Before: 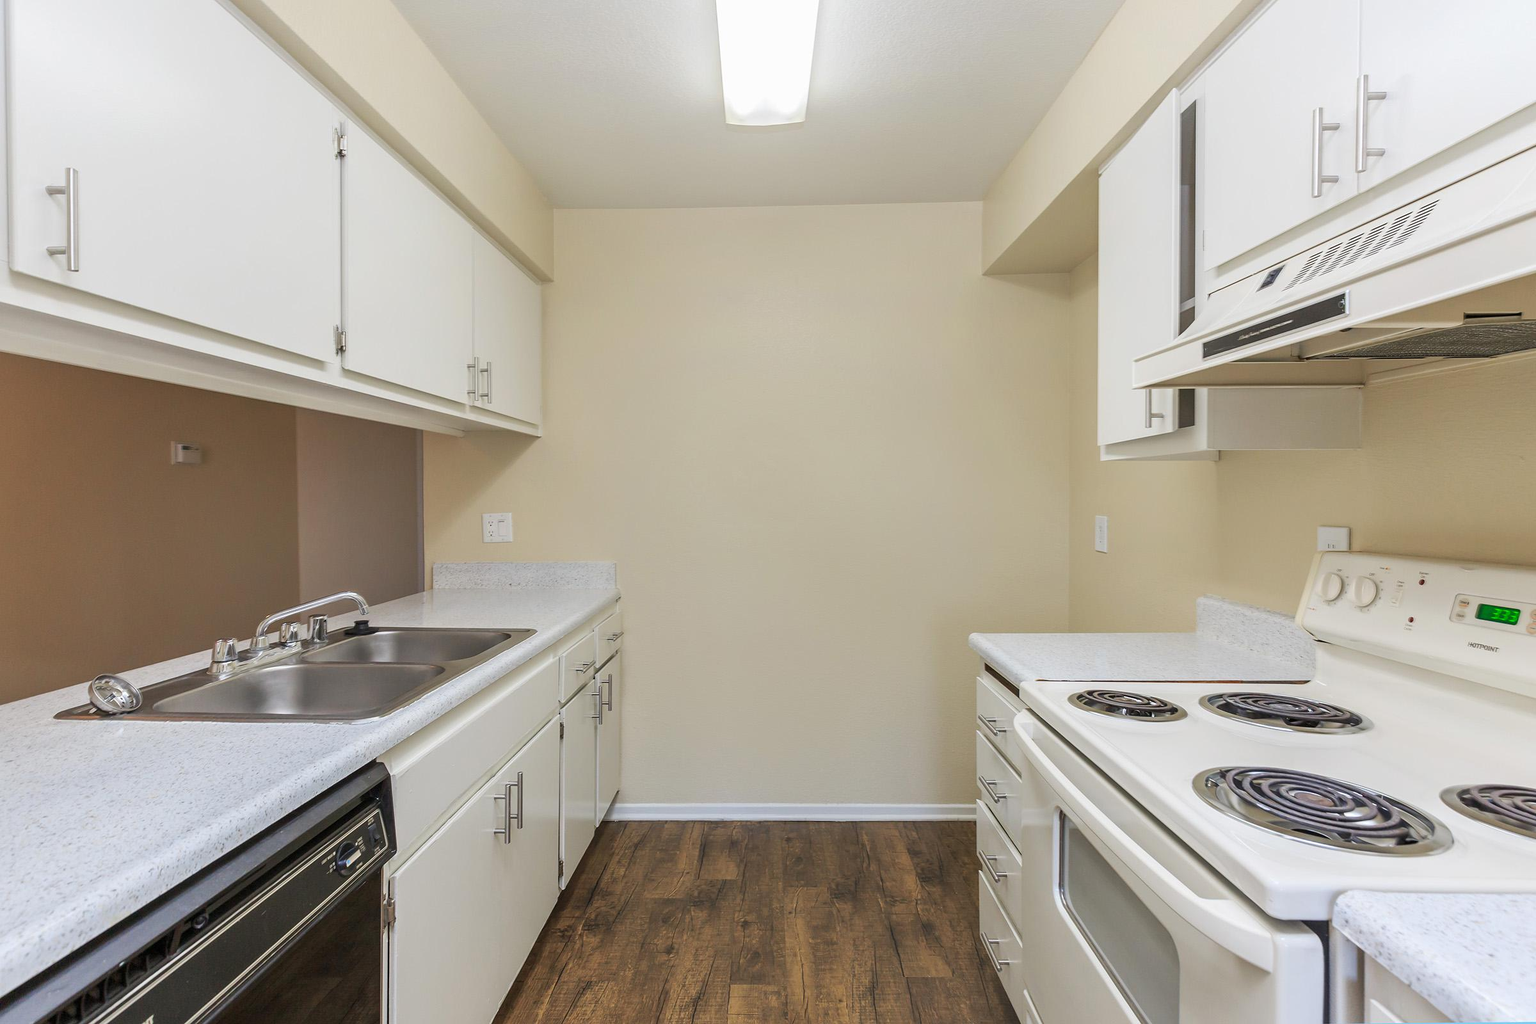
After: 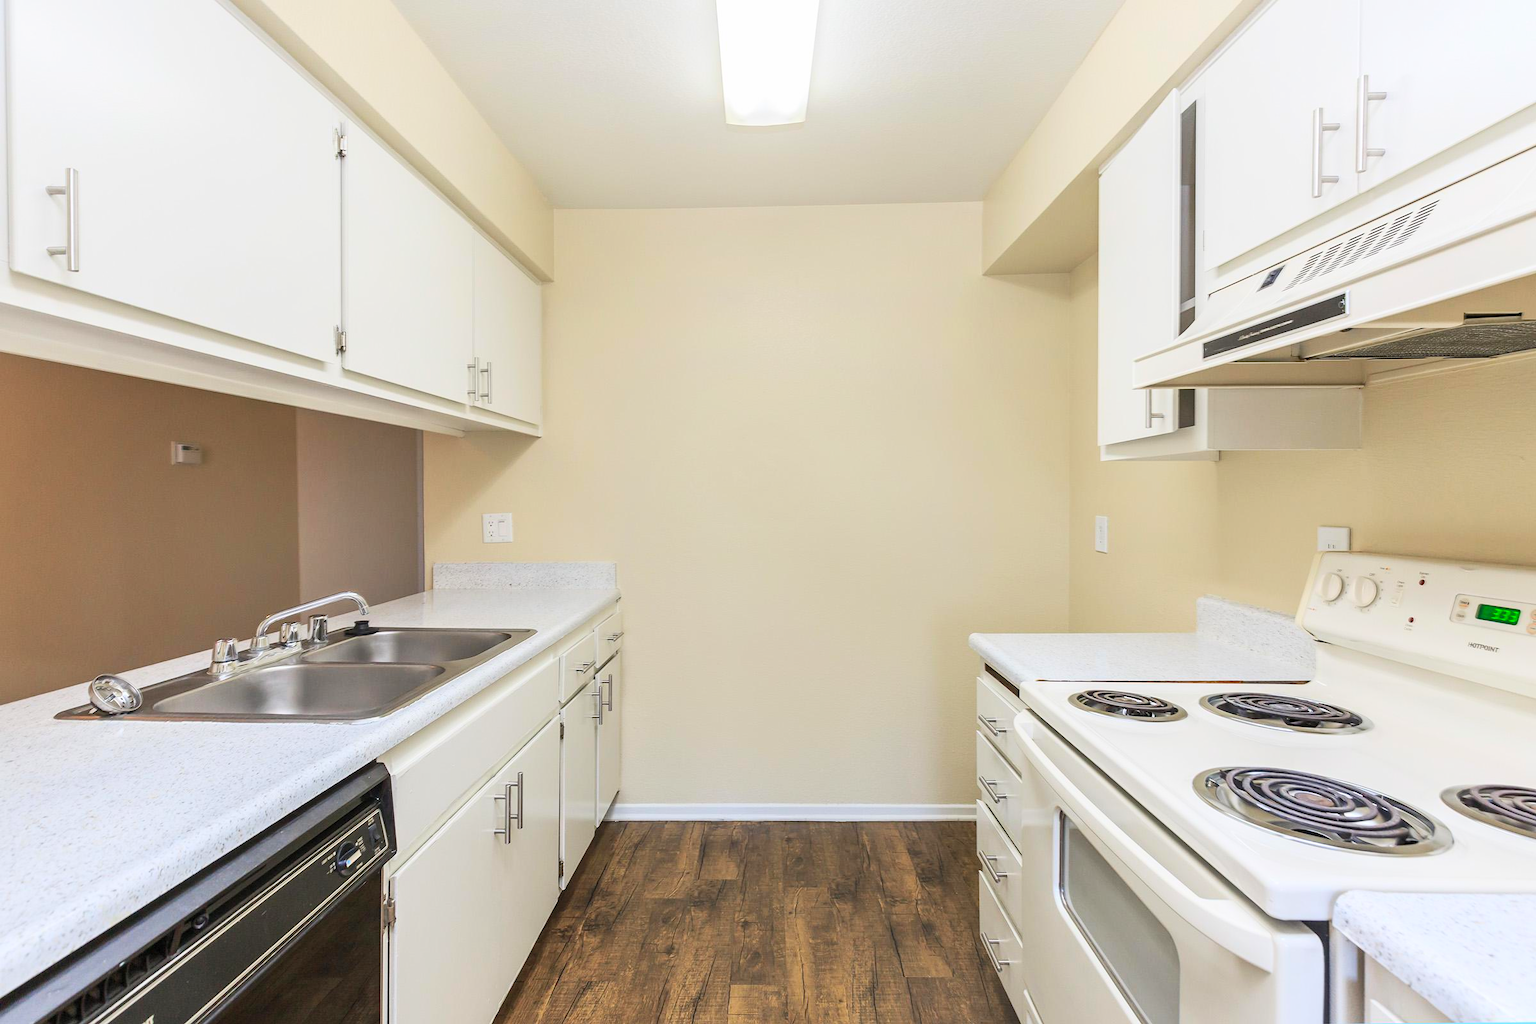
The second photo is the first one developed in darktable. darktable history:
contrast brightness saturation: contrast 0.198, brightness 0.16, saturation 0.218
